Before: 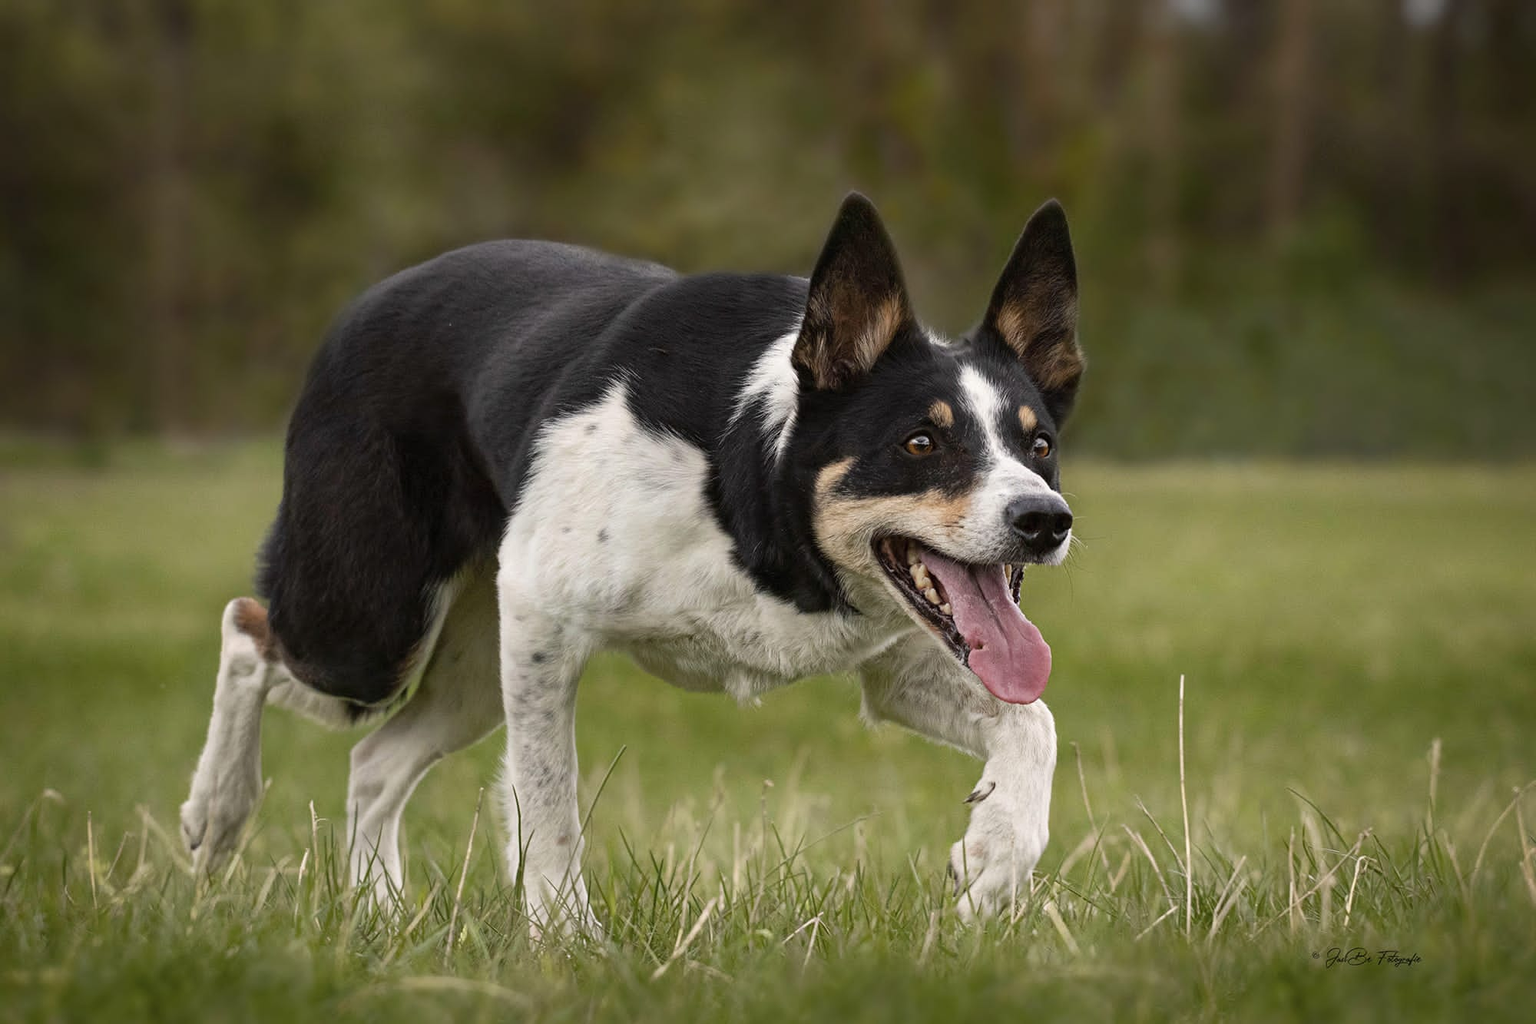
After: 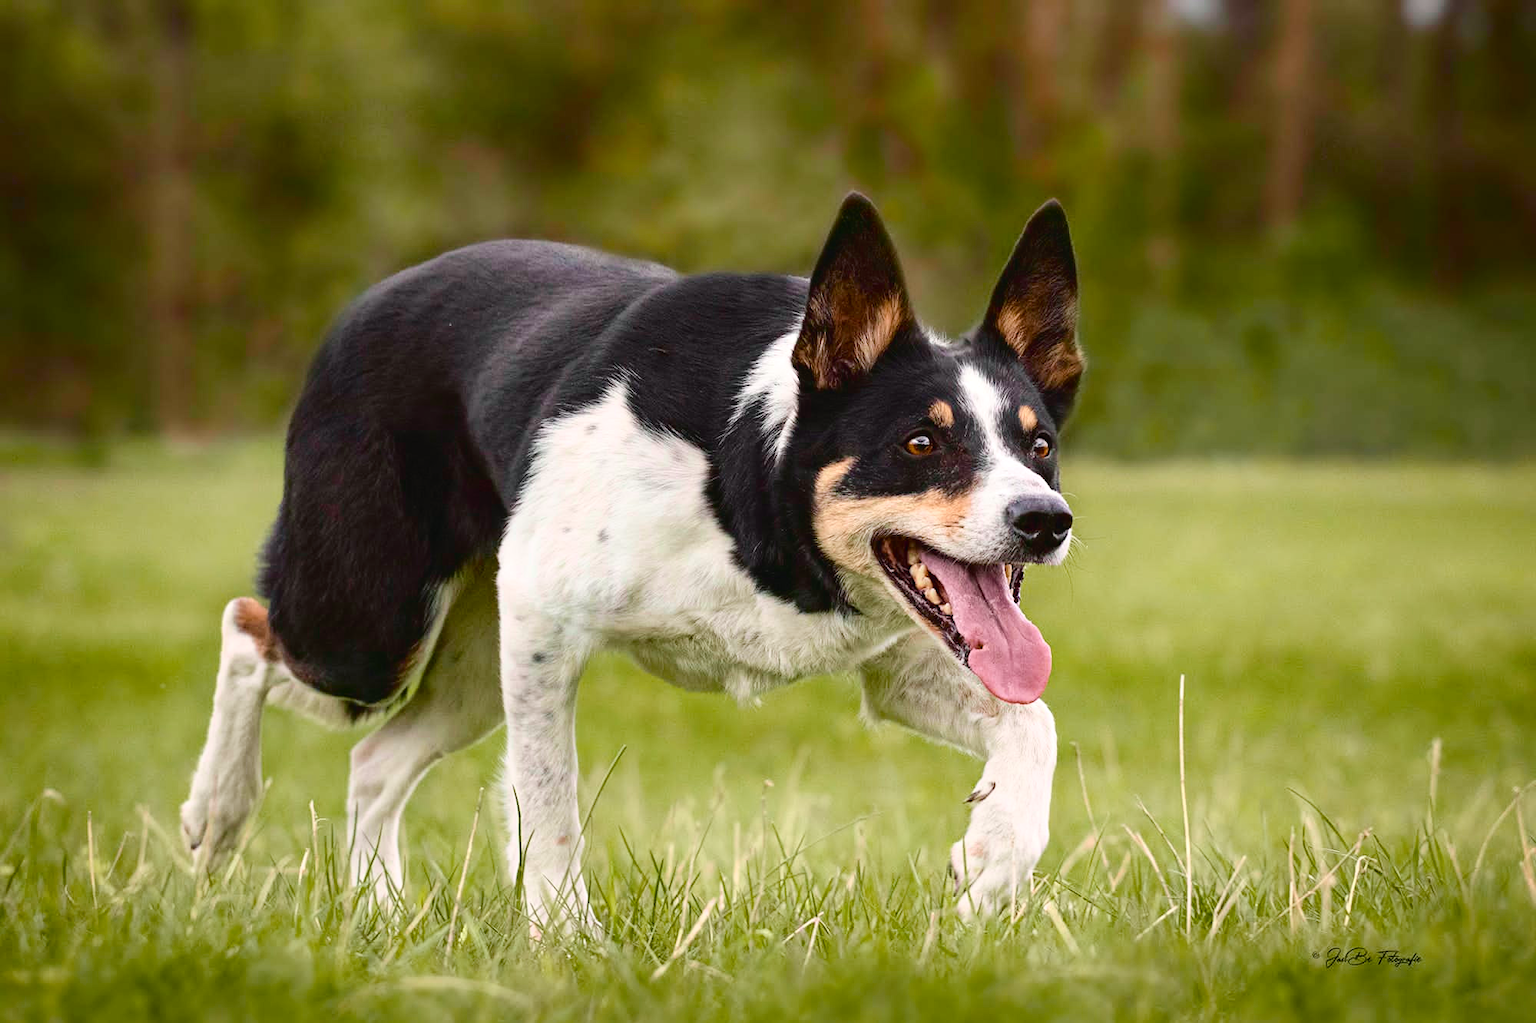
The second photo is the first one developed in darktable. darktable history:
tone curve: curves: ch0 [(0, 0.023) (0.087, 0.065) (0.184, 0.168) (0.45, 0.54) (0.57, 0.683) (0.722, 0.825) (0.877, 0.948) (1, 1)]; ch1 [(0, 0) (0.388, 0.369) (0.44, 0.44) (0.489, 0.481) (0.534, 0.561) (0.657, 0.659) (1, 1)]; ch2 [(0, 0) (0.353, 0.317) (0.408, 0.427) (0.472, 0.46) (0.5, 0.496) (0.537, 0.534) (0.576, 0.592) (0.625, 0.631) (1, 1)], color space Lab, independent channels, preserve colors none
color balance rgb: perceptual saturation grading › global saturation 35%, perceptual saturation grading › highlights -30%, perceptual saturation grading › shadows 35%, perceptual brilliance grading › global brilliance 3%, perceptual brilliance grading › highlights -3%, perceptual brilliance grading › shadows 3%
exposure: exposure 0.178 EV, compensate exposure bias true, compensate highlight preservation false
